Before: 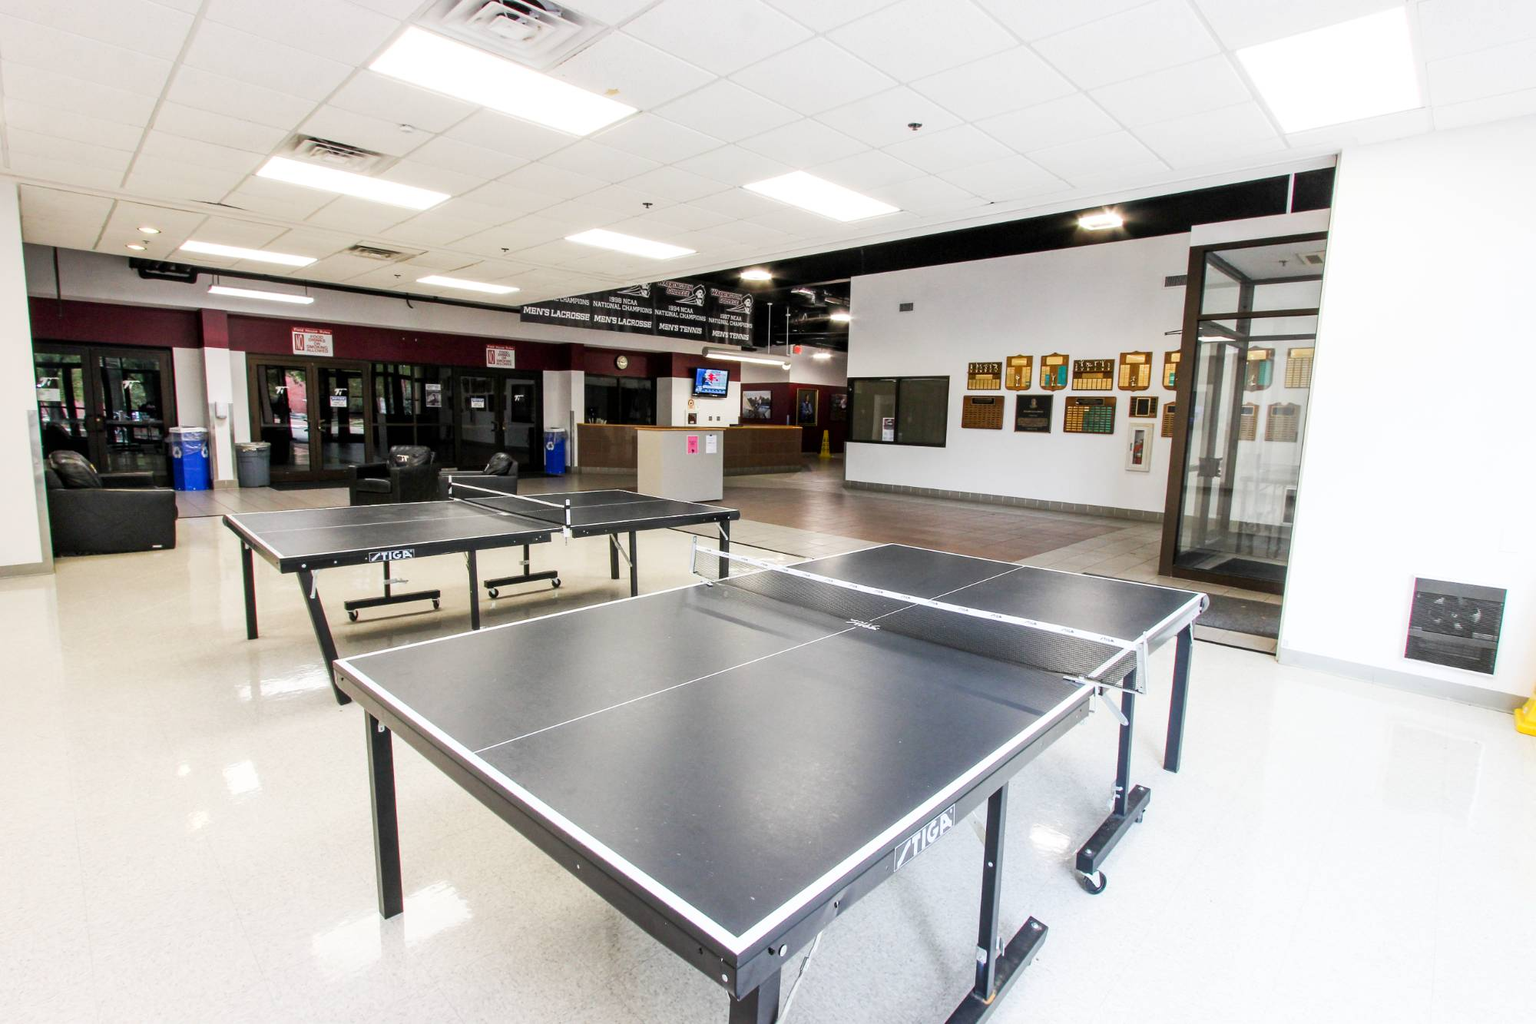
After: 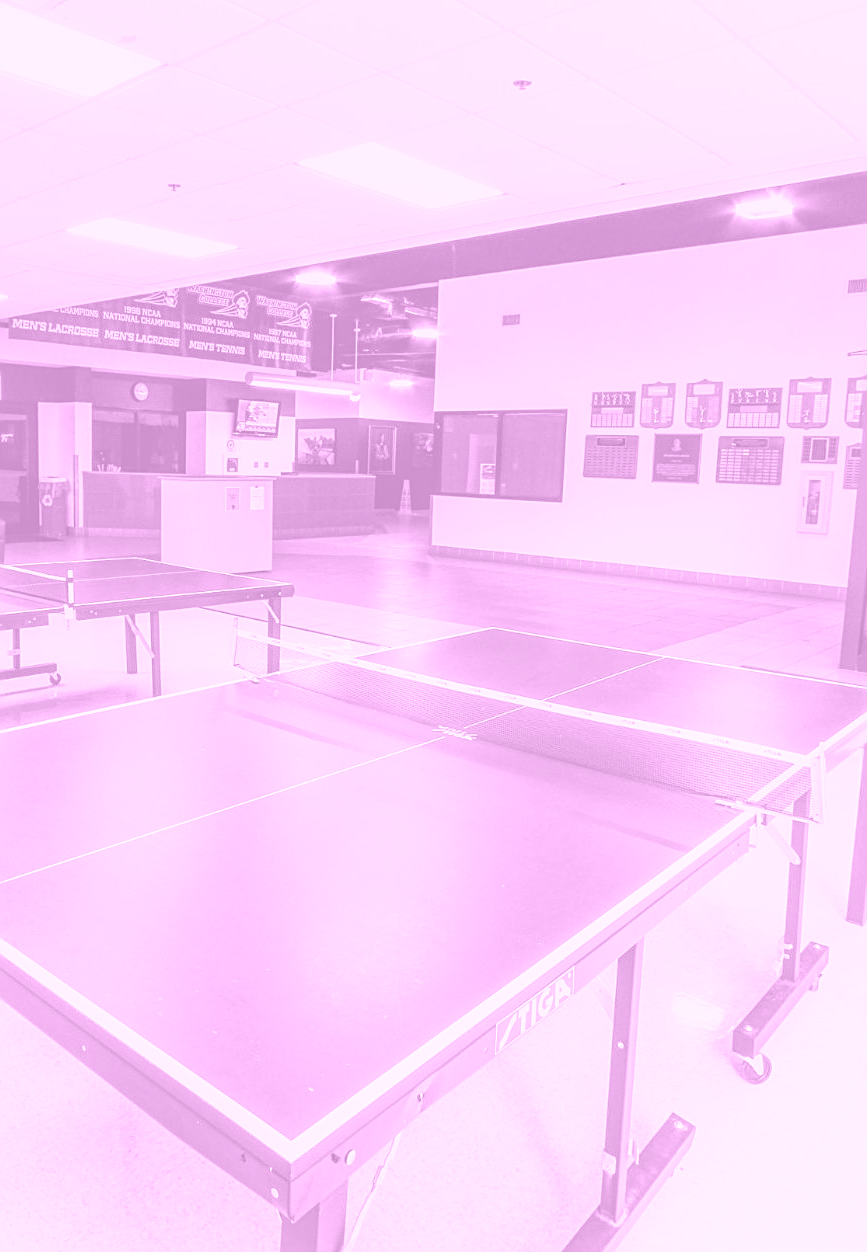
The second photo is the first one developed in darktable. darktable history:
white balance: red 0.931, blue 1.11
sharpen: on, module defaults
crop: left 33.452%, top 6.025%, right 23.155%
local contrast: detail 130%
colorize: hue 331.2°, saturation 69%, source mix 30.28%, lightness 69.02%, version 1
exposure: black level correction 0, exposure 0.5 EV, compensate highlight preservation false
